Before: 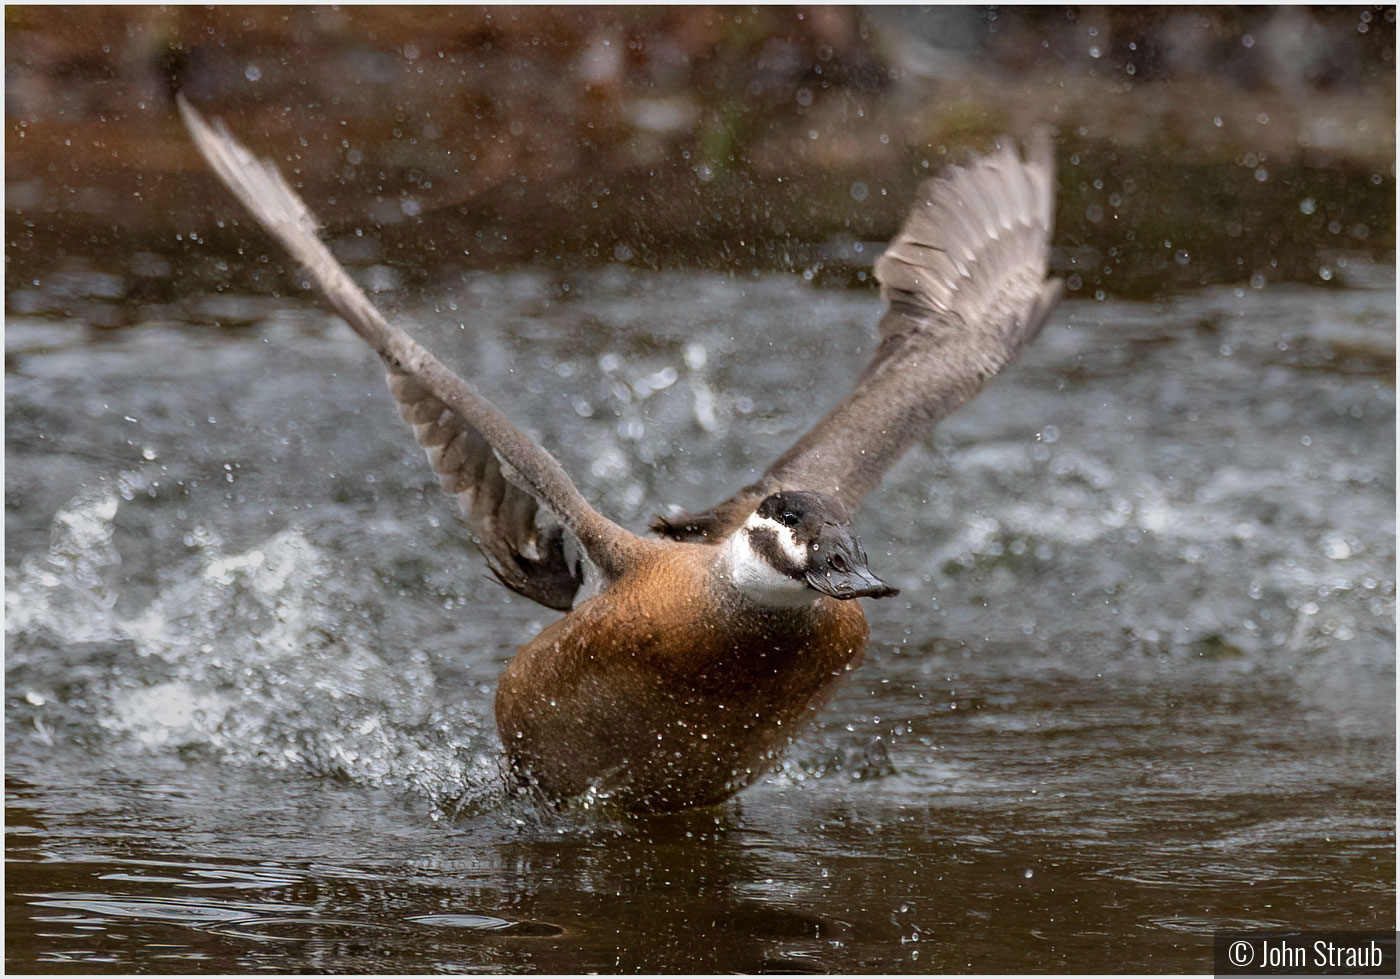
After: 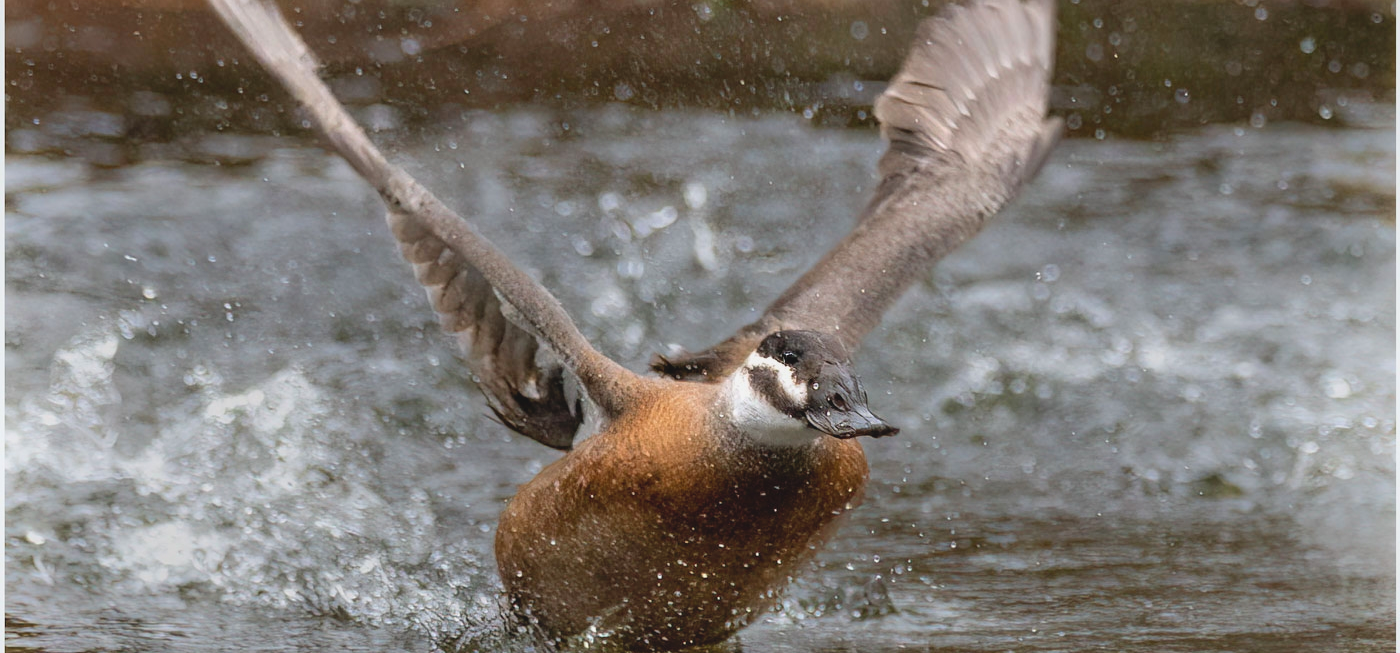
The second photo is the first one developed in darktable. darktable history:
shadows and highlights: highlights 72.58, soften with gaussian
contrast brightness saturation: contrast -0.092, brightness 0.051, saturation 0.079
crop: top 16.526%, bottom 16.754%
